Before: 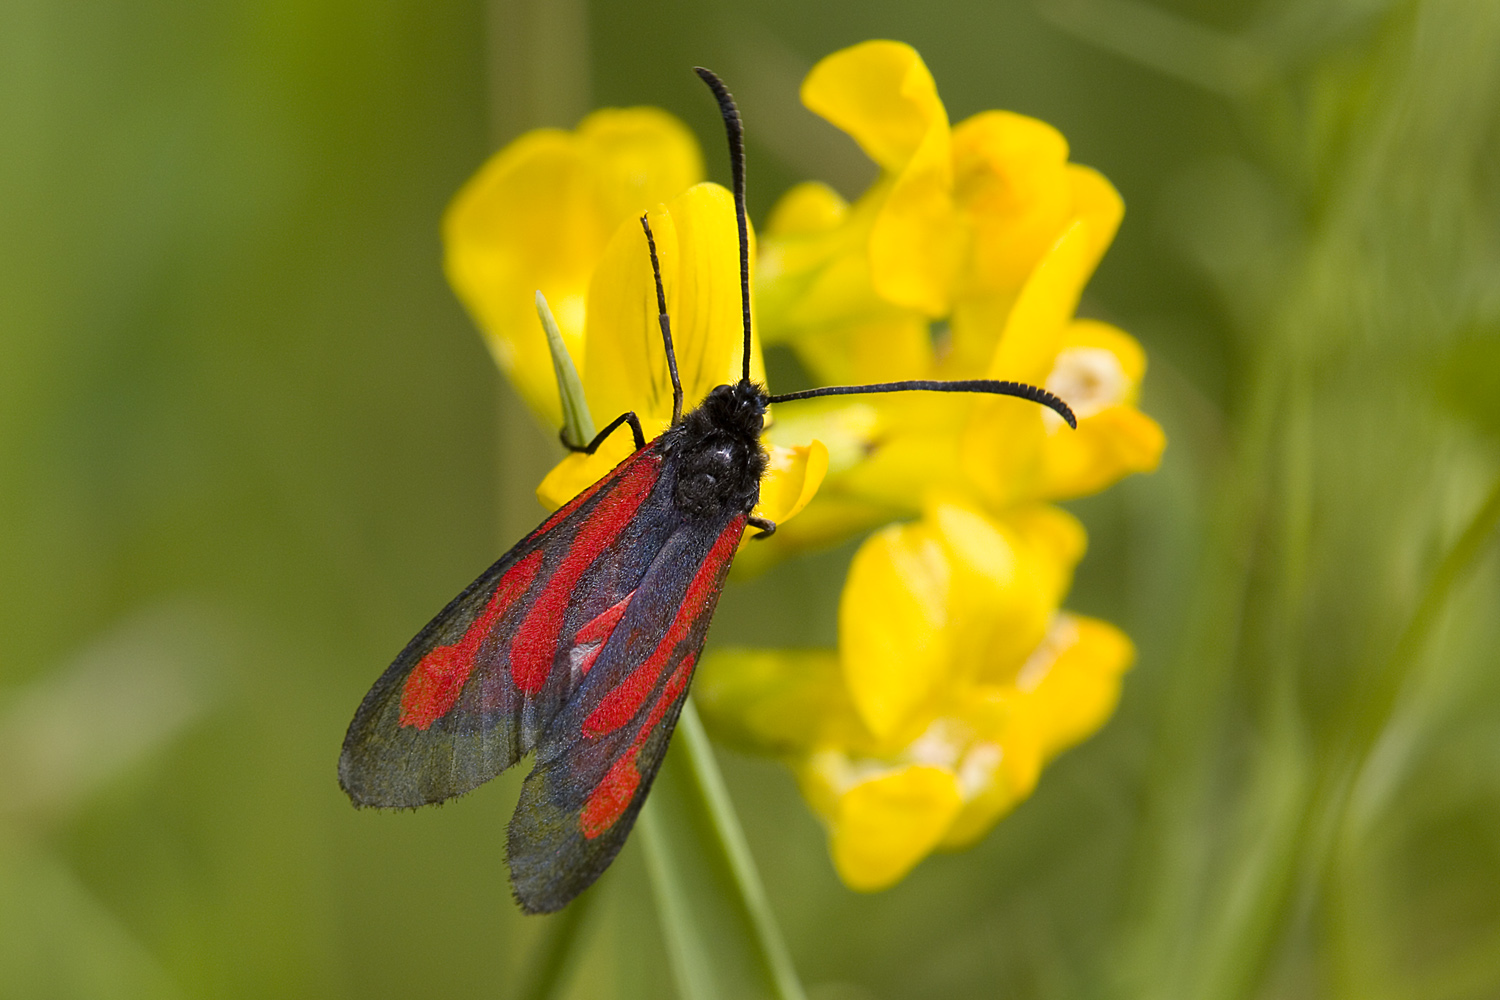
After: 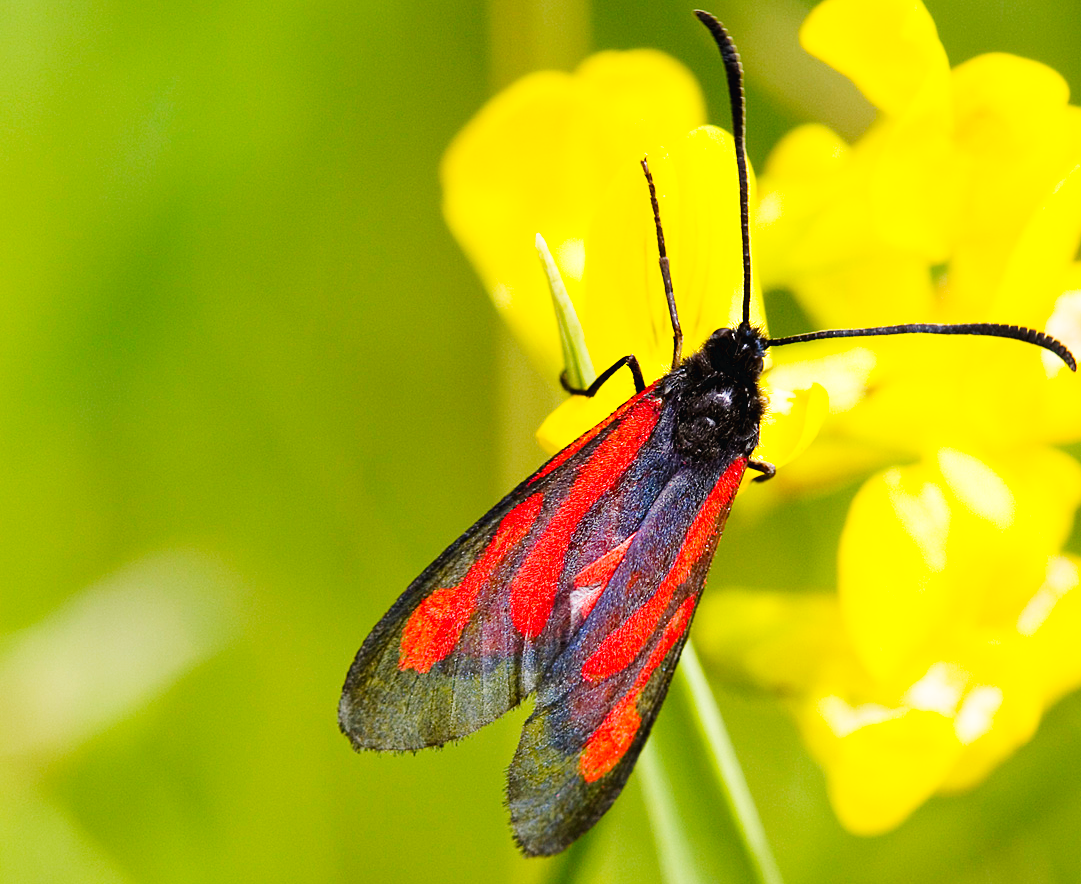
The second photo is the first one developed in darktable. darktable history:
base curve: curves: ch0 [(0, 0.003) (0.001, 0.002) (0.006, 0.004) (0.02, 0.022) (0.048, 0.086) (0.094, 0.234) (0.162, 0.431) (0.258, 0.629) (0.385, 0.8) (0.548, 0.918) (0.751, 0.988) (1, 1)], preserve colors none
exposure: exposure -0.144 EV, compensate highlight preservation false
crop: top 5.743%, right 27.903%, bottom 5.76%
